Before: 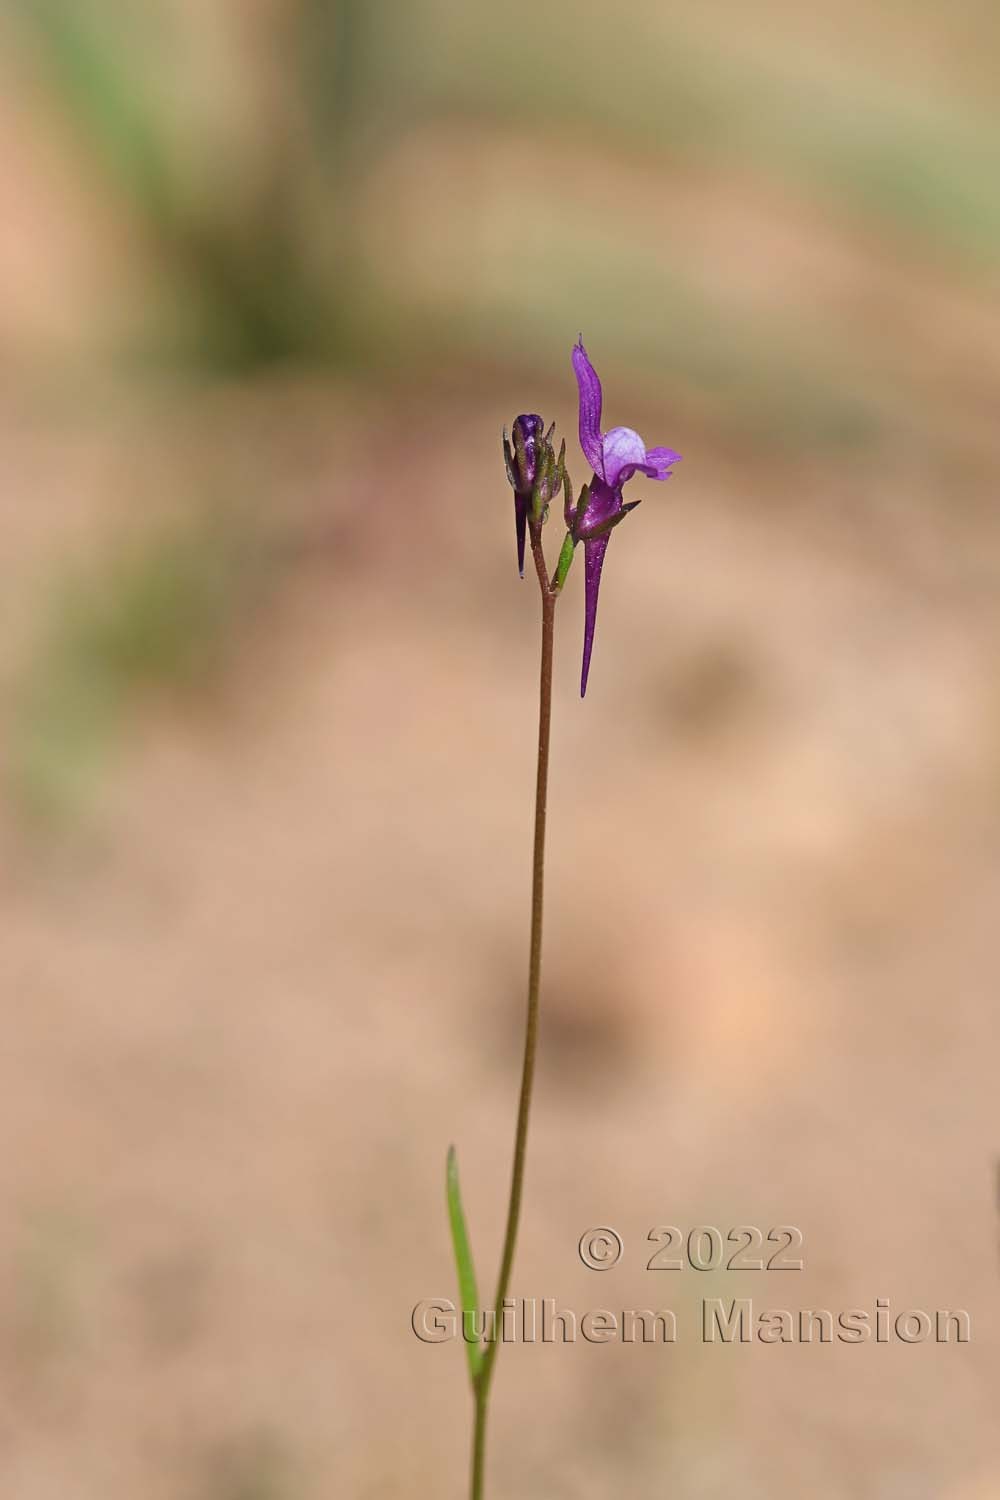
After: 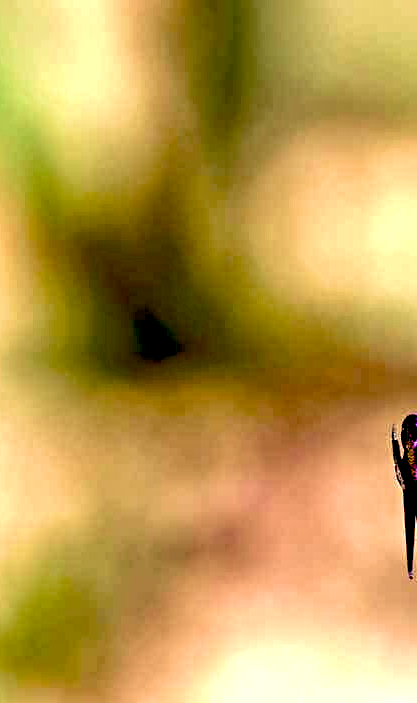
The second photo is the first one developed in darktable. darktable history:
crop and rotate: left 11.107%, top 0.054%, right 47.165%, bottom 53.067%
velvia: on, module defaults
exposure: black level correction 0.058, compensate exposure bias true, compensate highlight preservation false
local contrast: highlights 63%, shadows 54%, detail 169%, midtone range 0.518
levels: levels [0.012, 0.367, 0.697]
